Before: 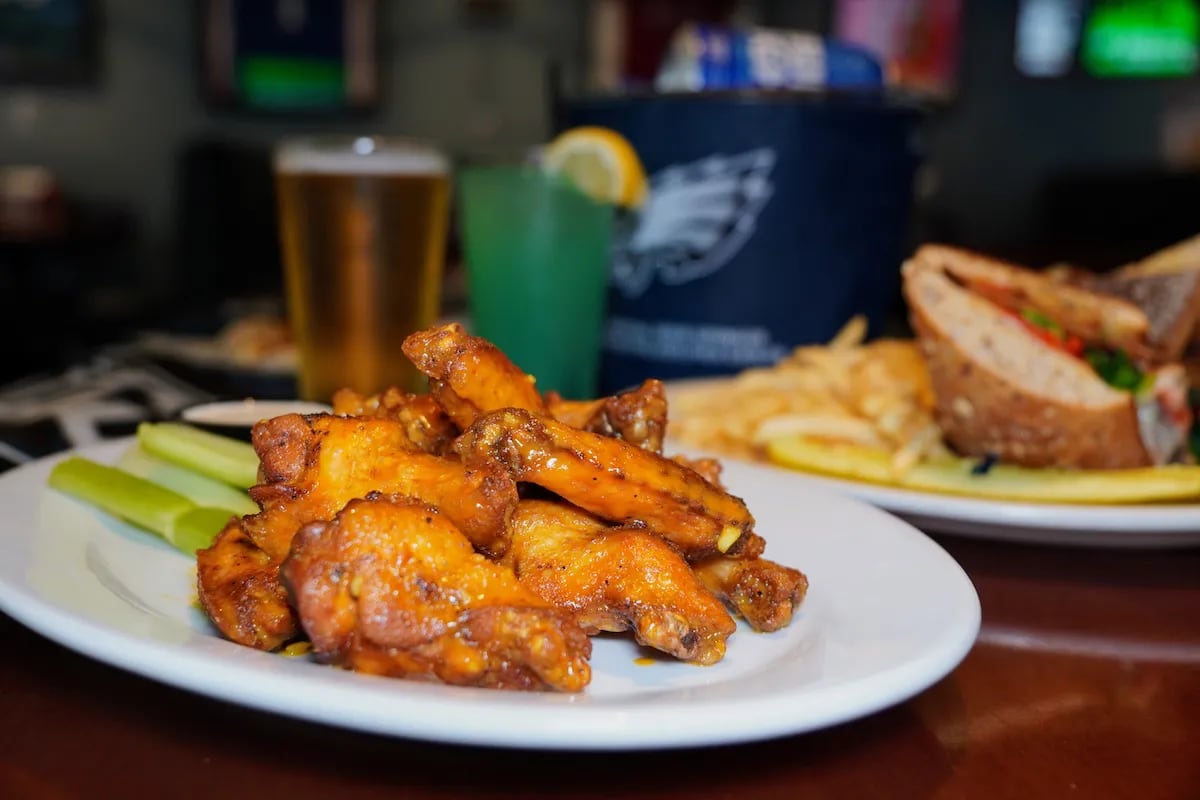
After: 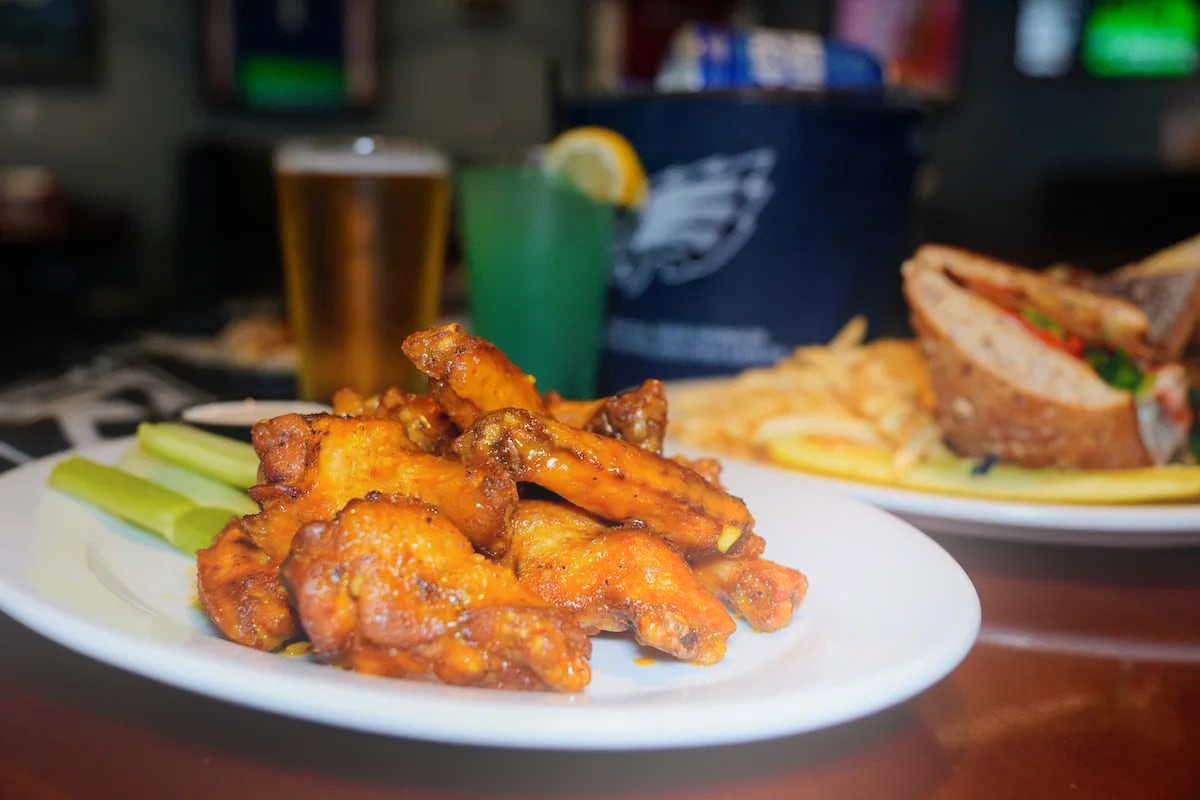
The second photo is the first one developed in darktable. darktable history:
bloom: threshold 82.5%, strength 16.25%
exposure: exposure -0.05 EV
